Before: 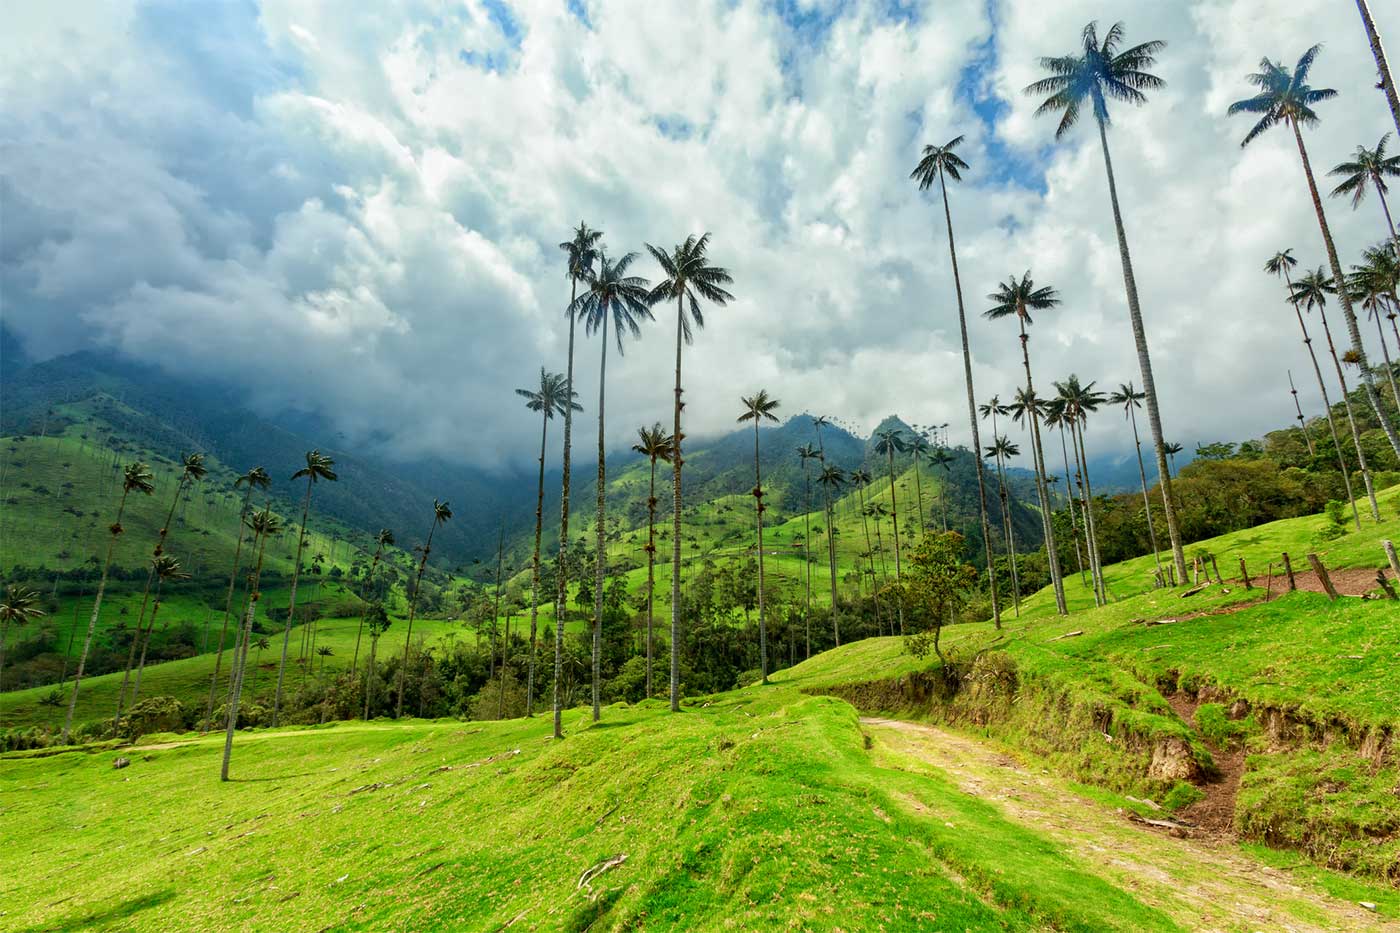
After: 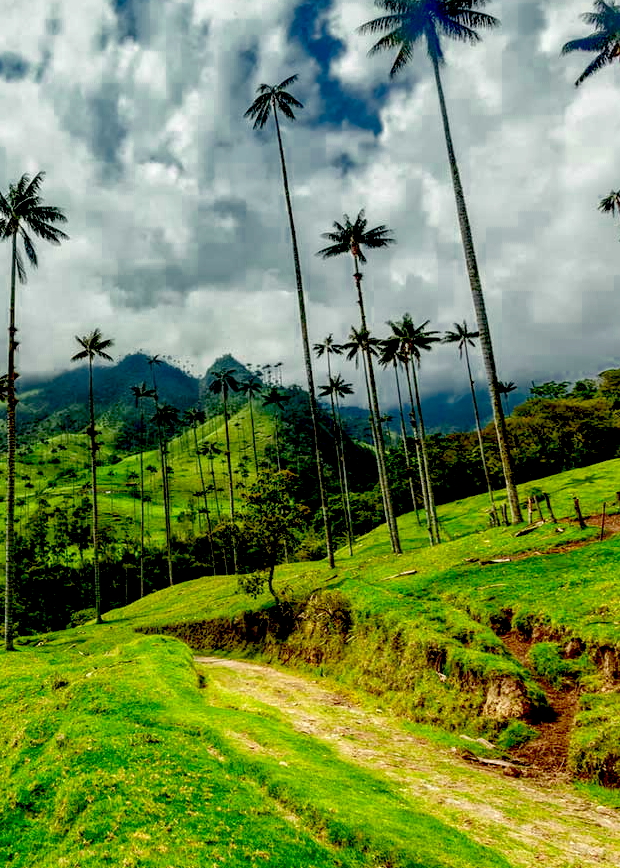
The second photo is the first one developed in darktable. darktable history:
vignetting: fall-off start 116.67%, fall-off radius 59.26%, brightness -0.31, saturation -0.056
color zones: curves: ch0 [(0, 0.497) (0.143, 0.5) (0.286, 0.5) (0.429, 0.483) (0.571, 0.116) (0.714, -0.006) (0.857, 0.28) (1, 0.497)]
crop: left 47.628%, top 6.643%, right 7.874%
local contrast: on, module defaults
exposure: black level correction 0.056, compensate highlight preservation false
